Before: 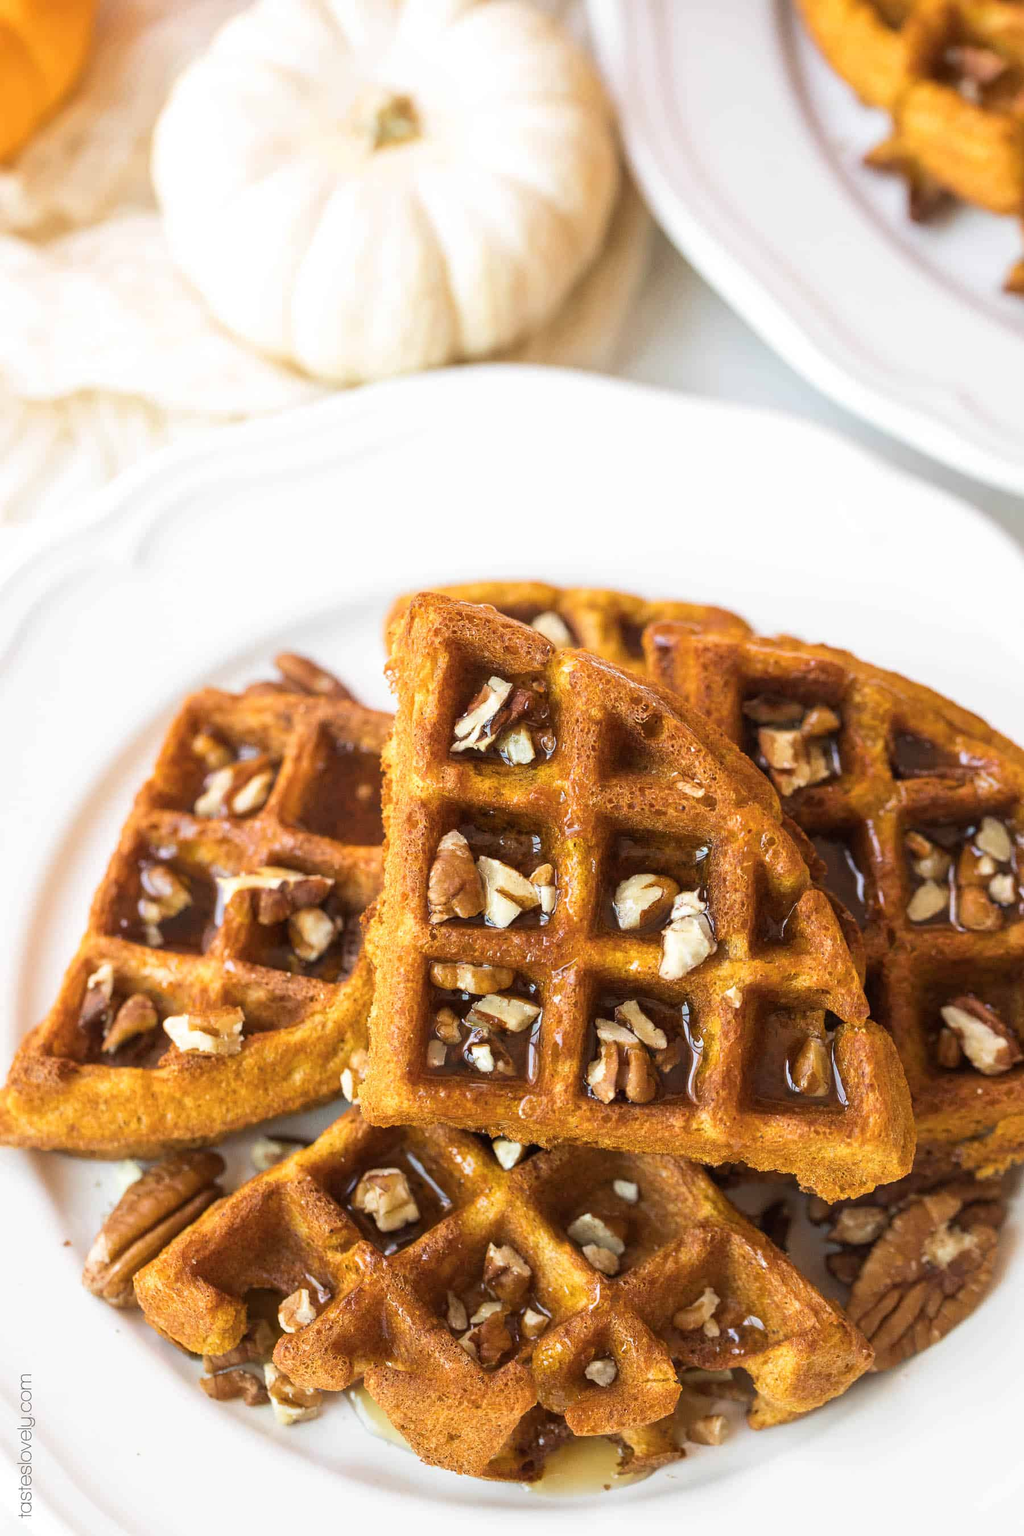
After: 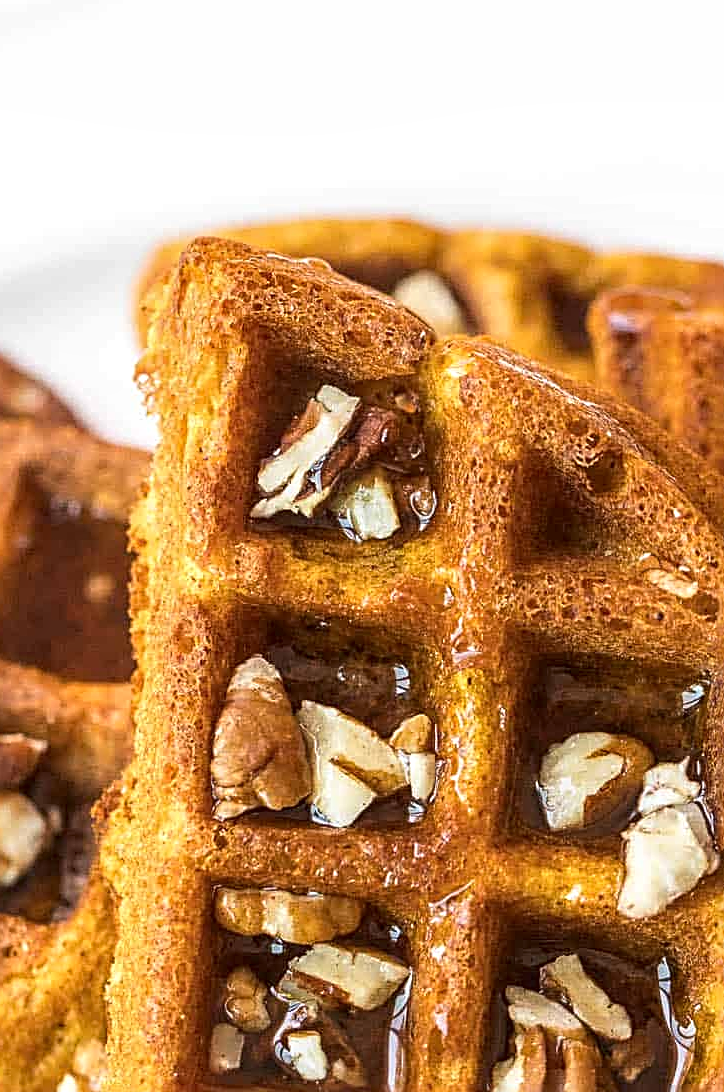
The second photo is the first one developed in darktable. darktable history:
local contrast: on, module defaults
crop: left 30.075%, top 29.803%, right 29.657%, bottom 29.74%
sharpen: radius 2.678, amount 0.654
contrast brightness saturation: contrast 0.078, saturation 0.022
